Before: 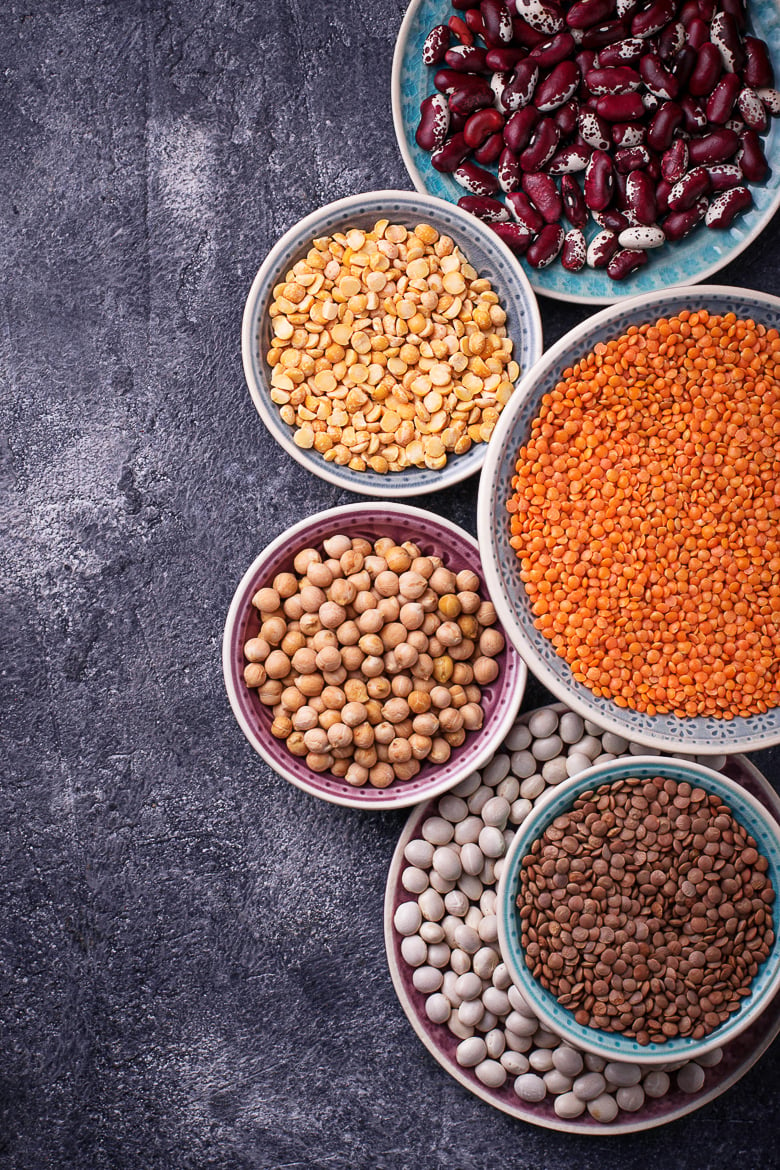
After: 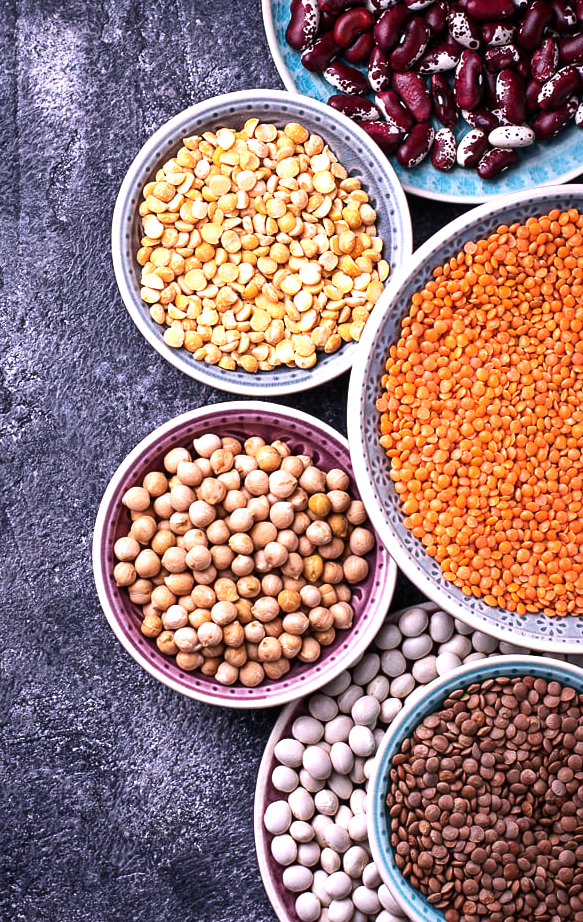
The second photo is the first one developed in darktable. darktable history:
crop: left 16.768%, top 8.653%, right 8.362%, bottom 12.485%
white balance: red 1.004, blue 1.096
tone equalizer: -8 EV -0.75 EV, -7 EV -0.7 EV, -6 EV -0.6 EV, -5 EV -0.4 EV, -3 EV 0.4 EV, -2 EV 0.6 EV, -1 EV 0.7 EV, +0 EV 0.75 EV, edges refinement/feathering 500, mask exposure compensation -1.57 EV, preserve details no
